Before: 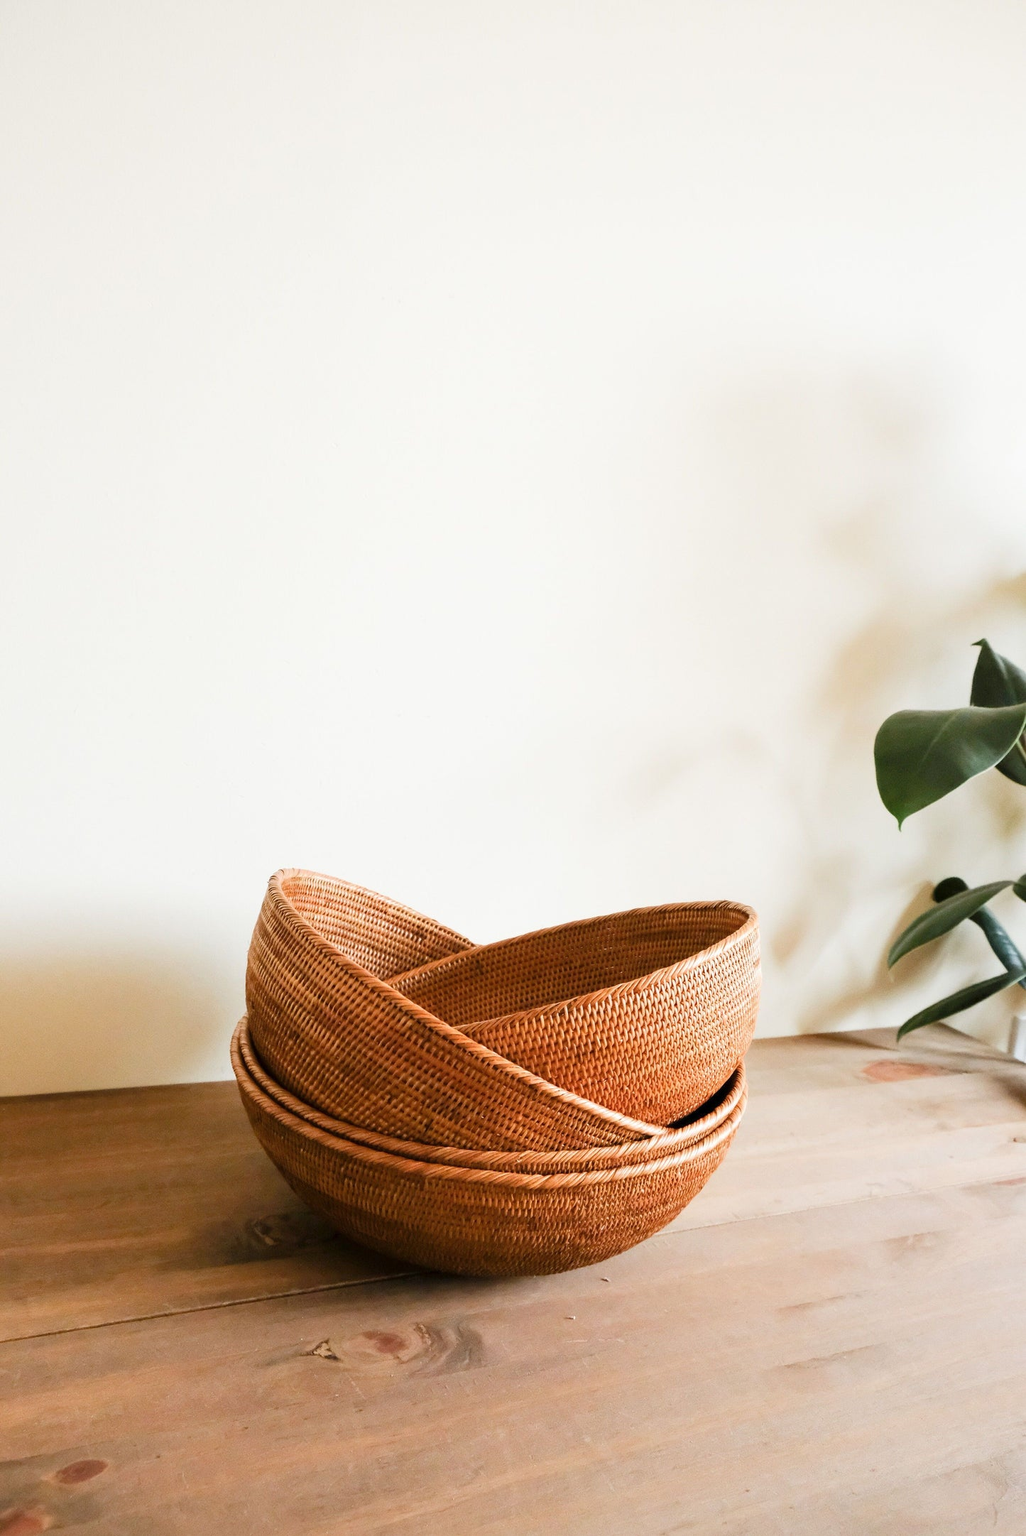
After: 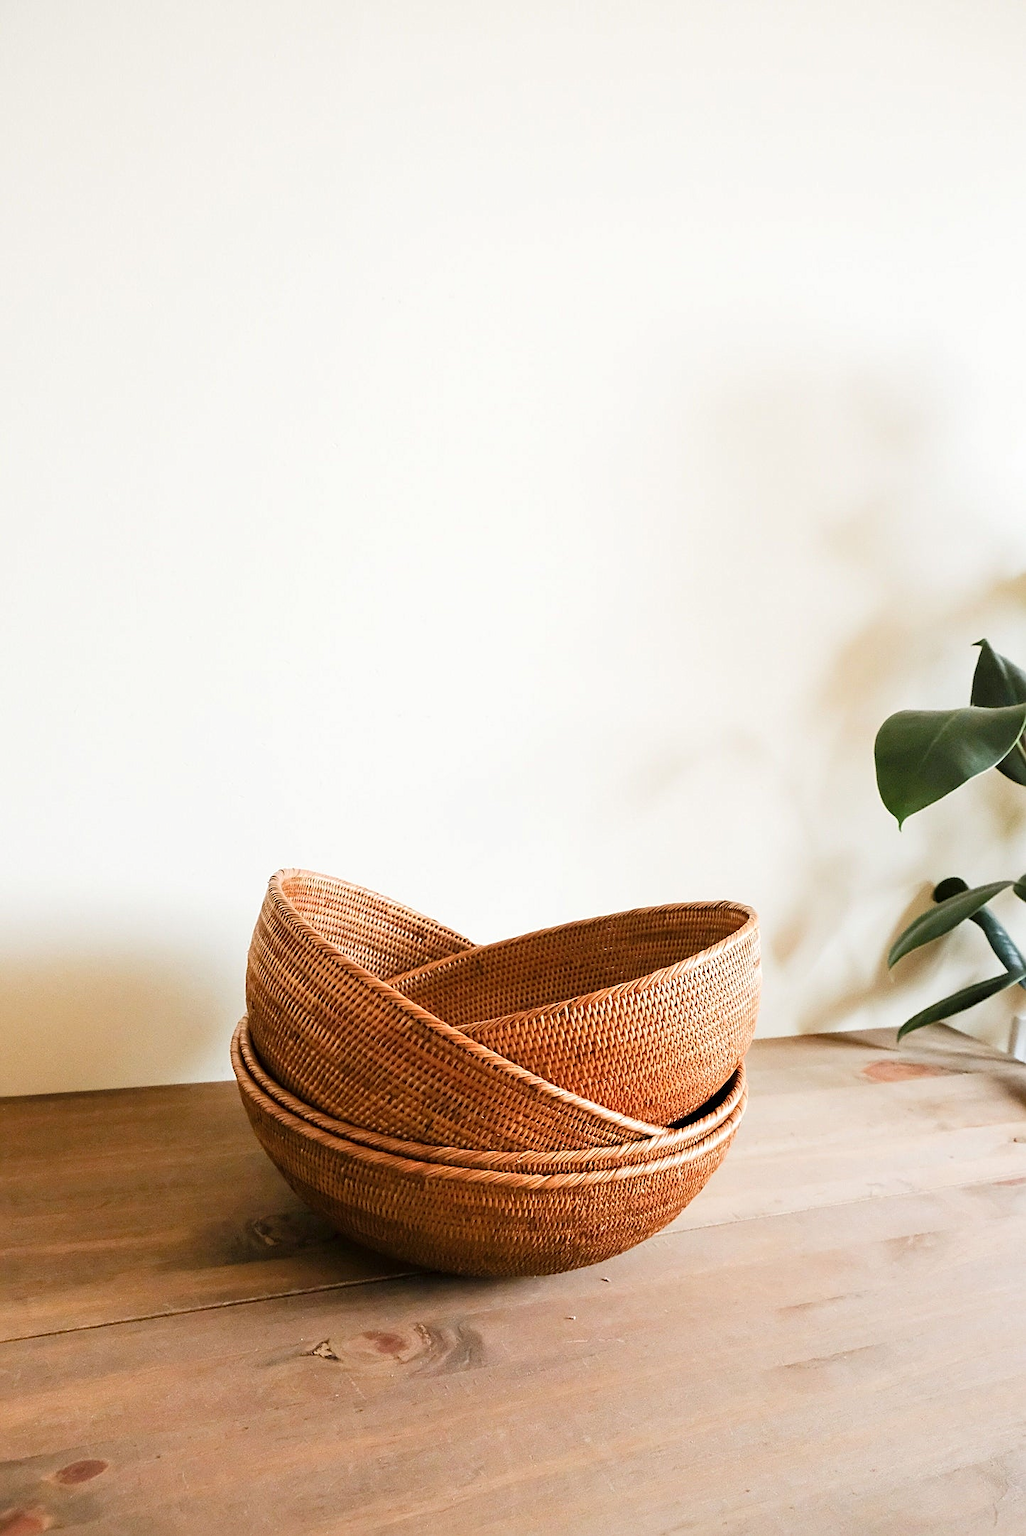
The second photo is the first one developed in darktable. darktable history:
sharpen: on, module defaults
shadows and highlights: shadows 11.9, white point adjustment 1.26, highlights -0.726, soften with gaussian
